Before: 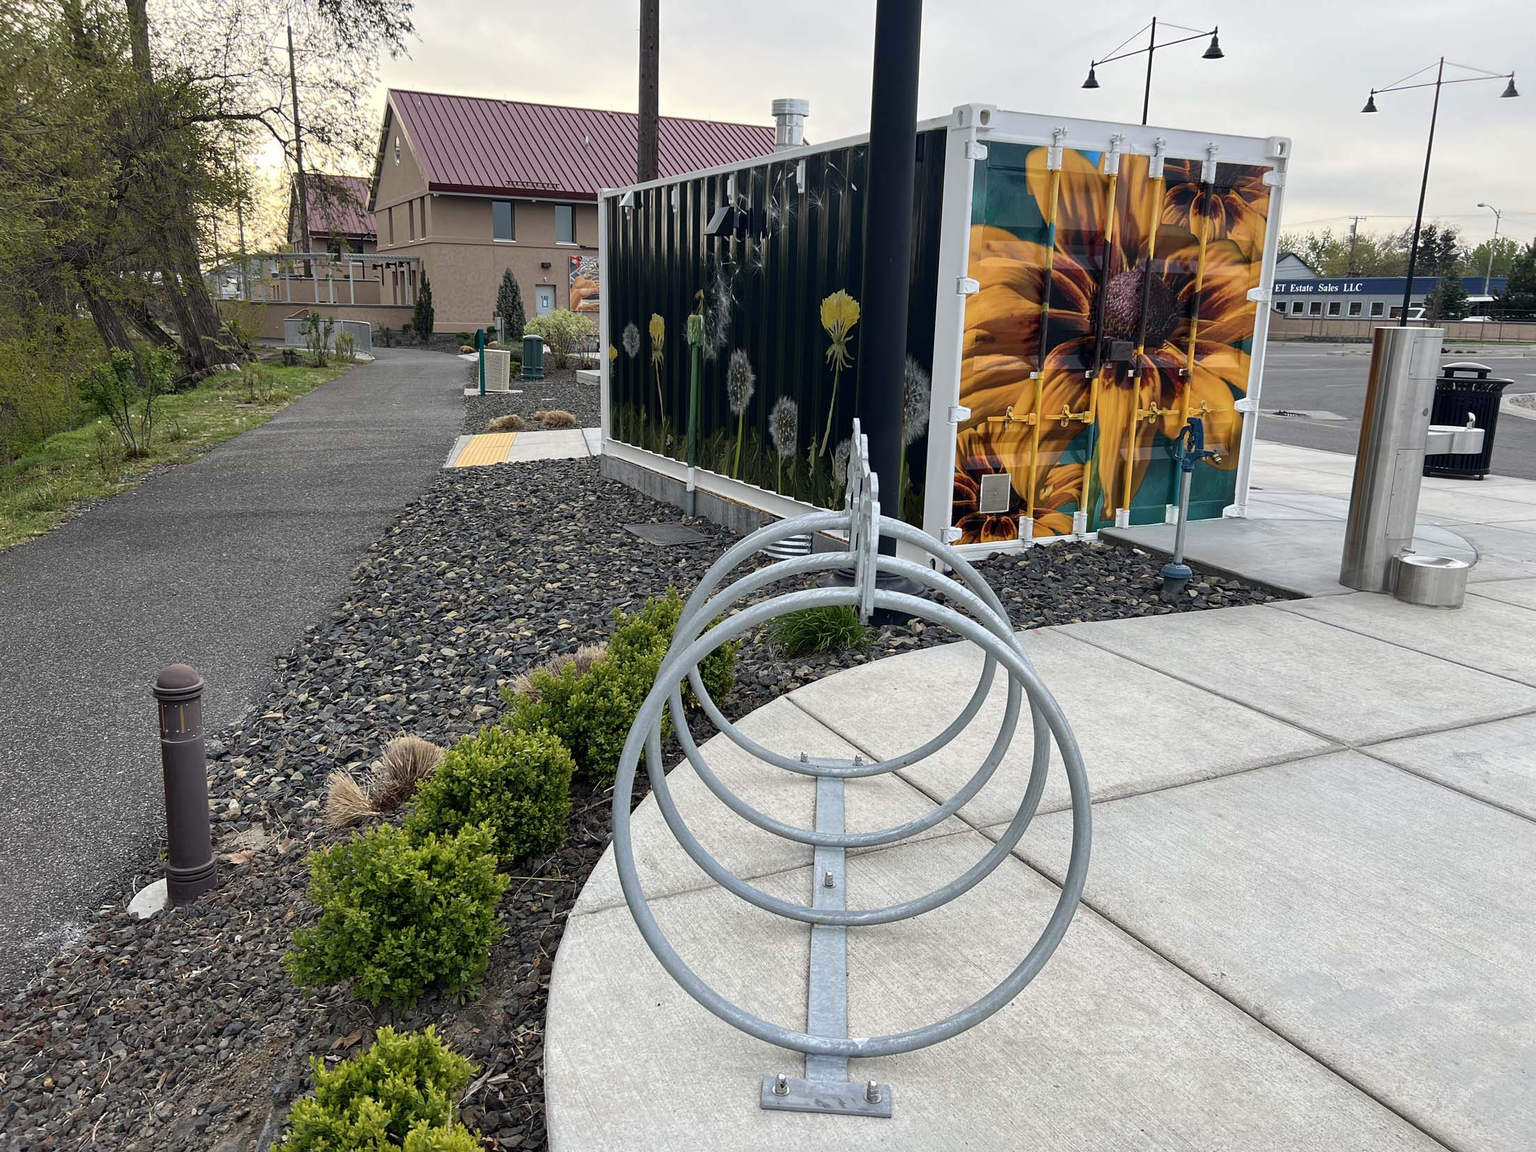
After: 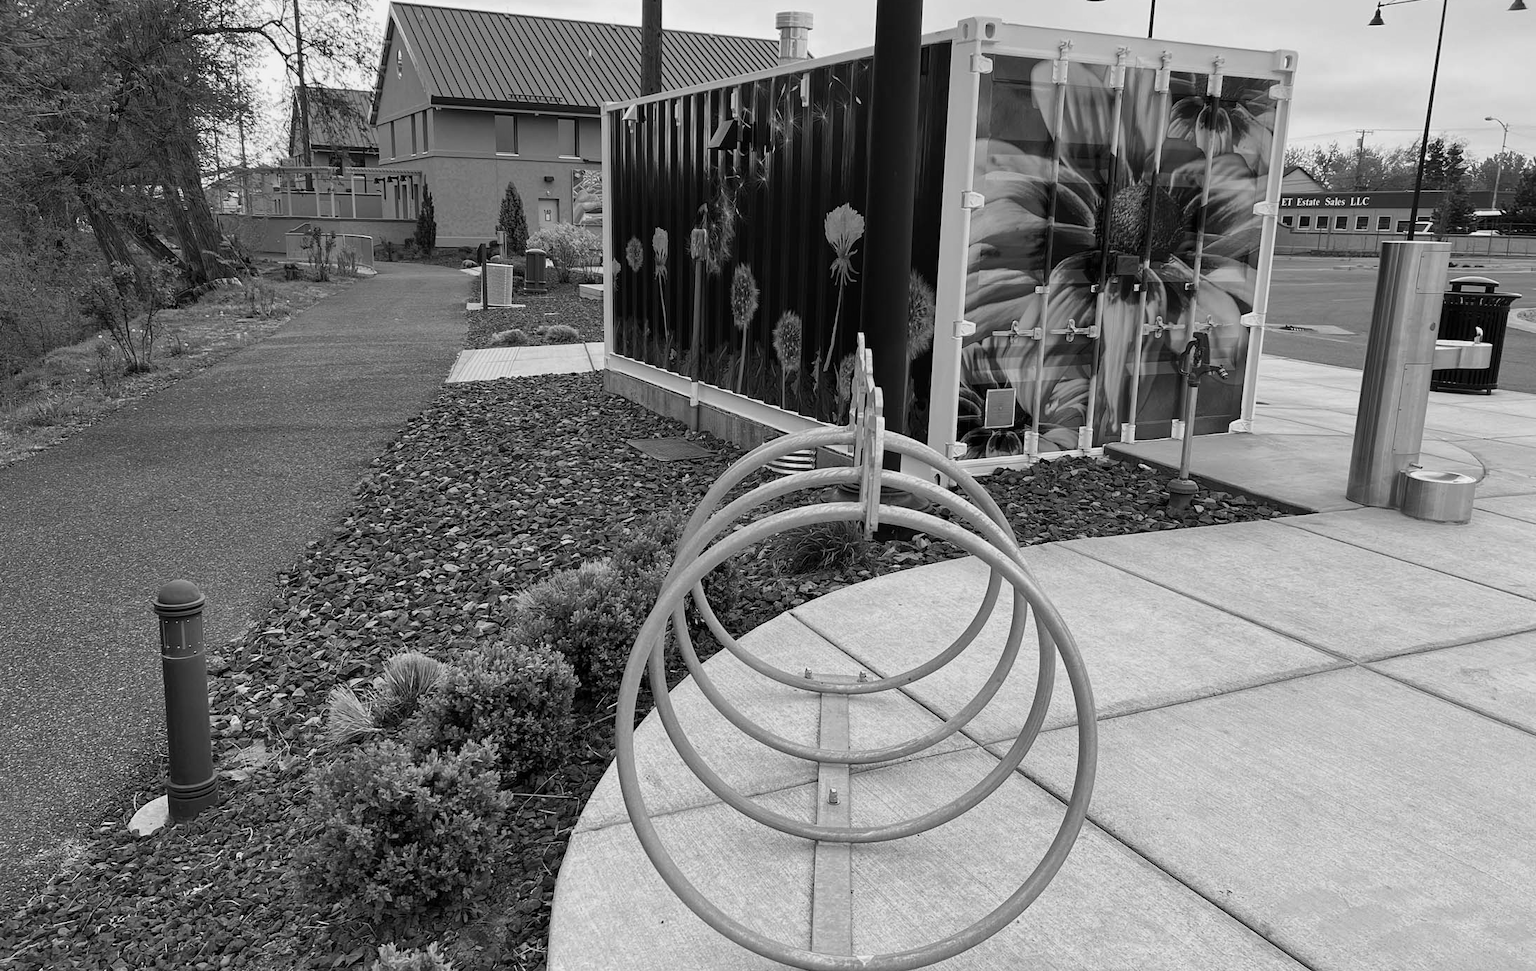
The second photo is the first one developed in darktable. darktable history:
monochrome: a -71.75, b 75.82
crop: top 7.625%, bottom 8.027%
